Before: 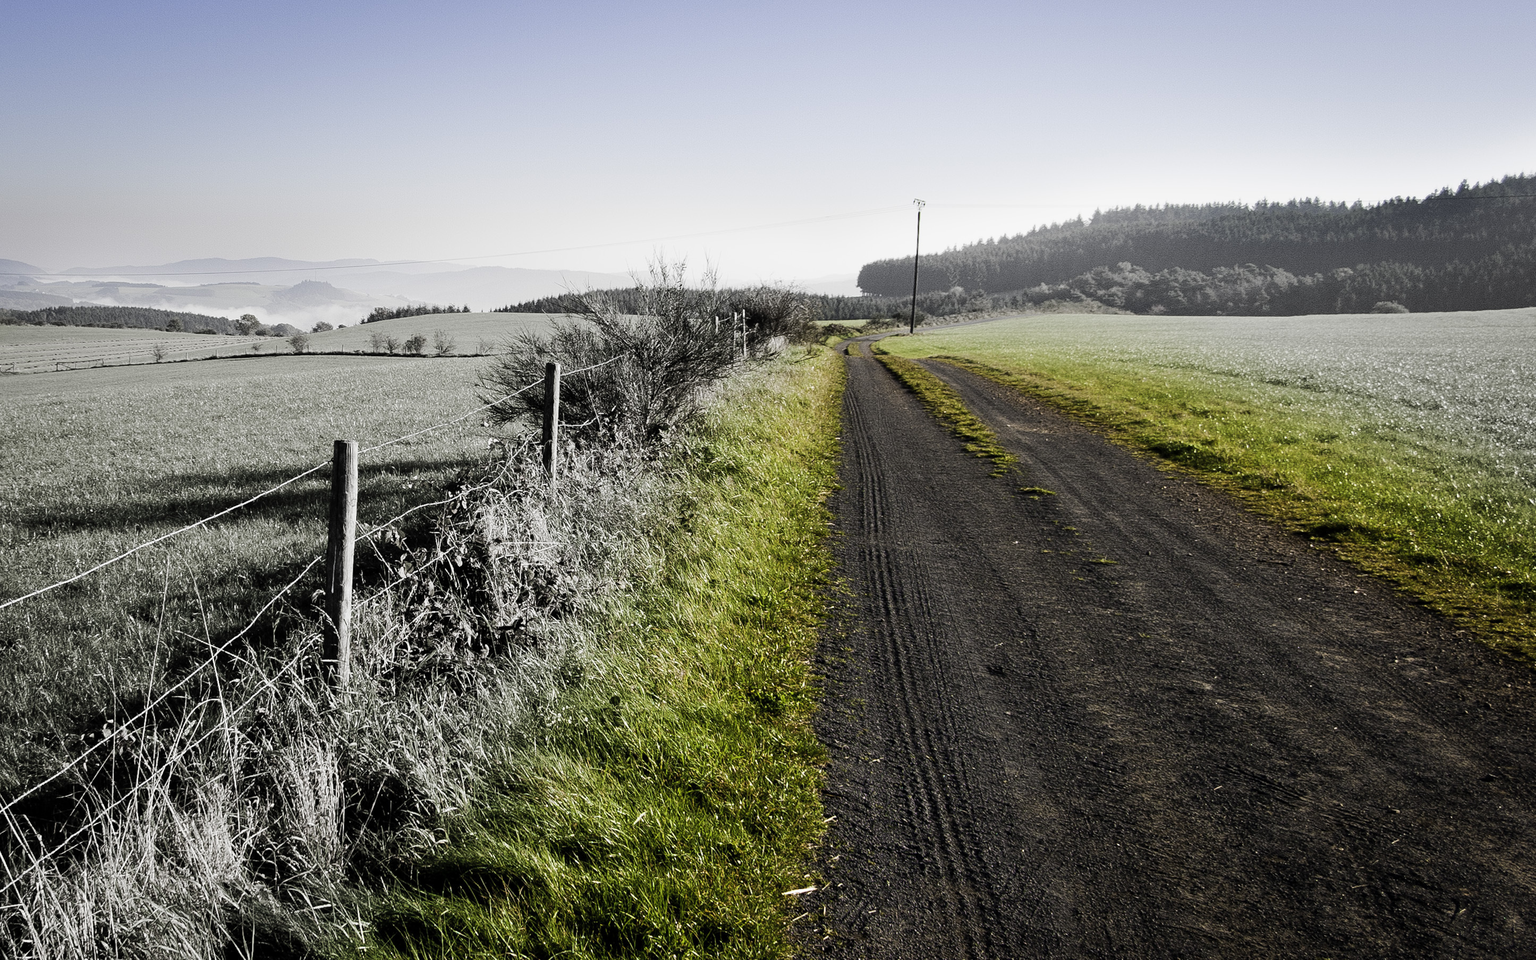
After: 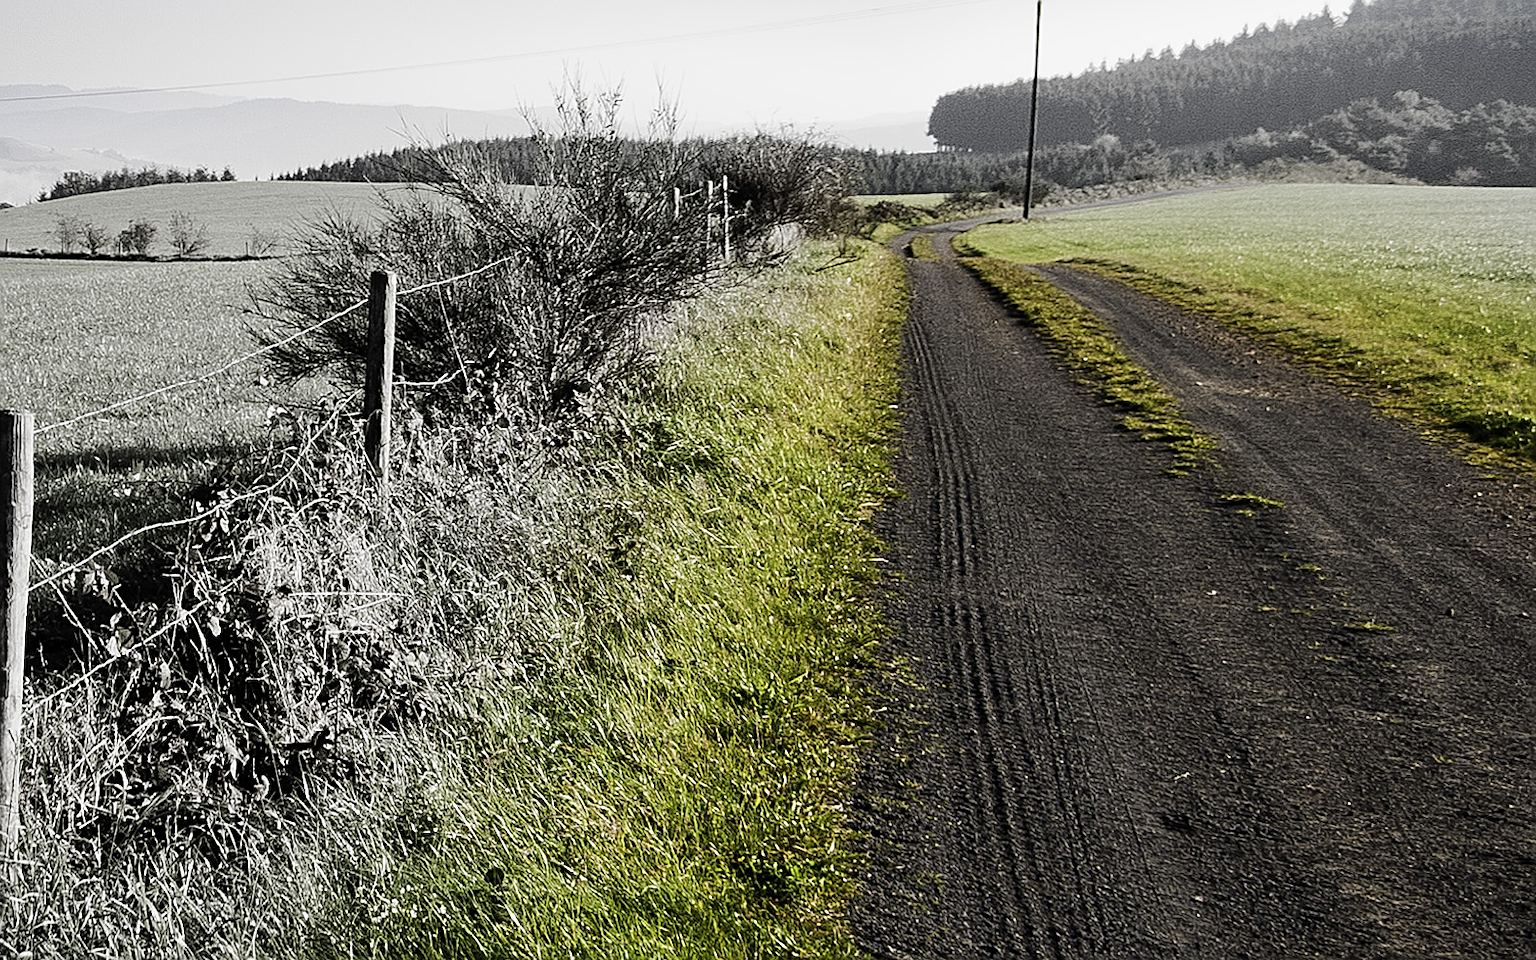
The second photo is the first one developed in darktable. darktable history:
crop and rotate: left 22.13%, top 22.054%, right 22.026%, bottom 22.102%
sharpen: on, module defaults
